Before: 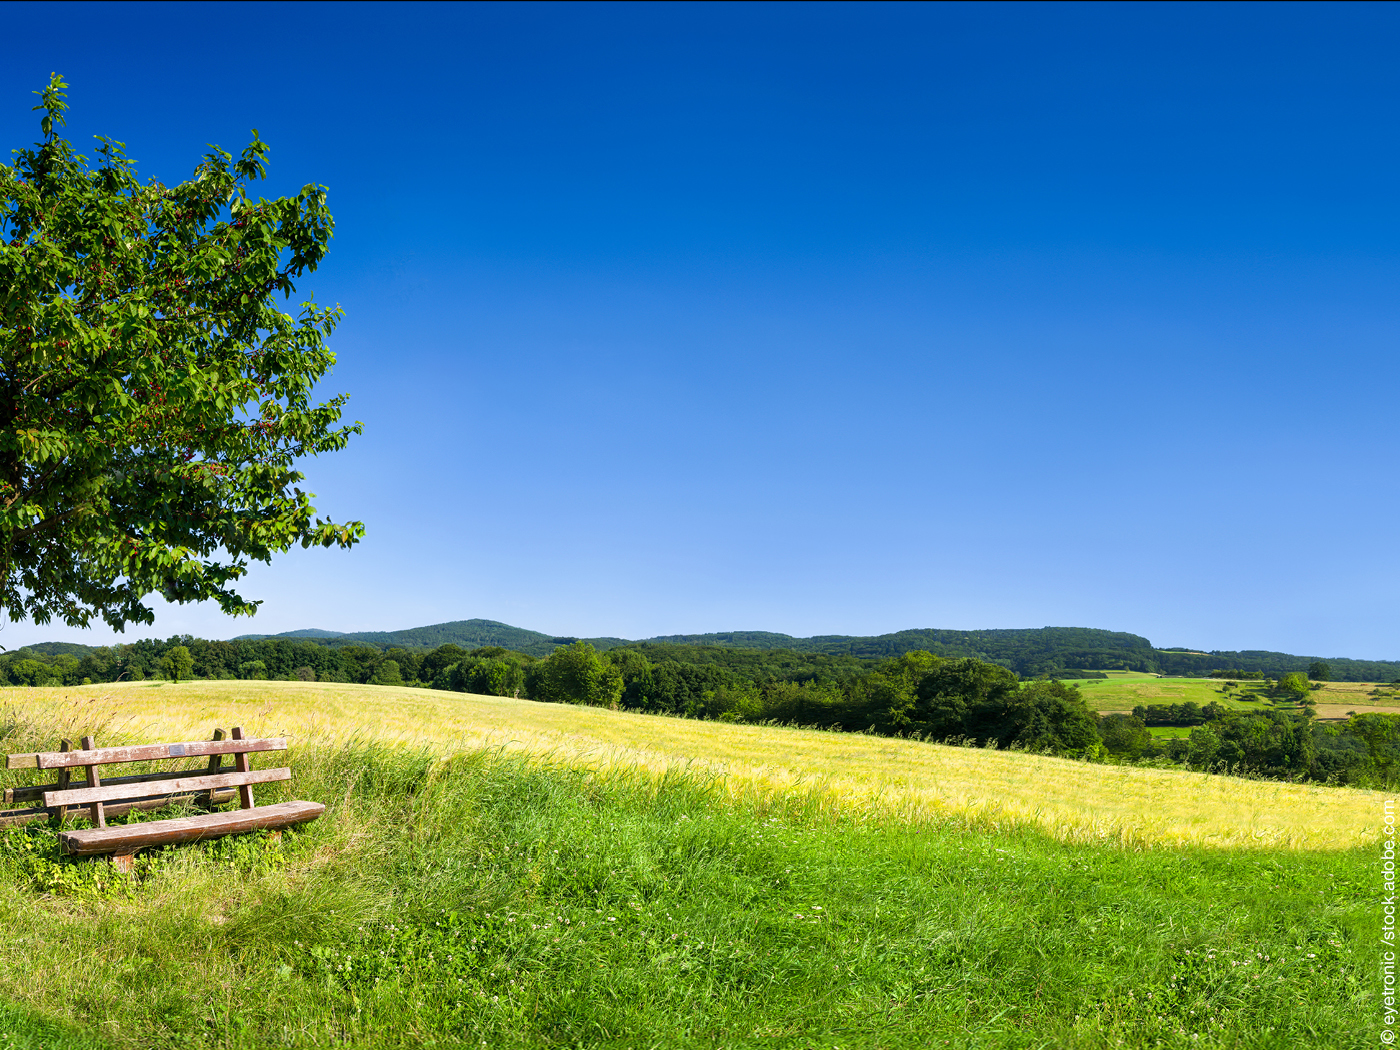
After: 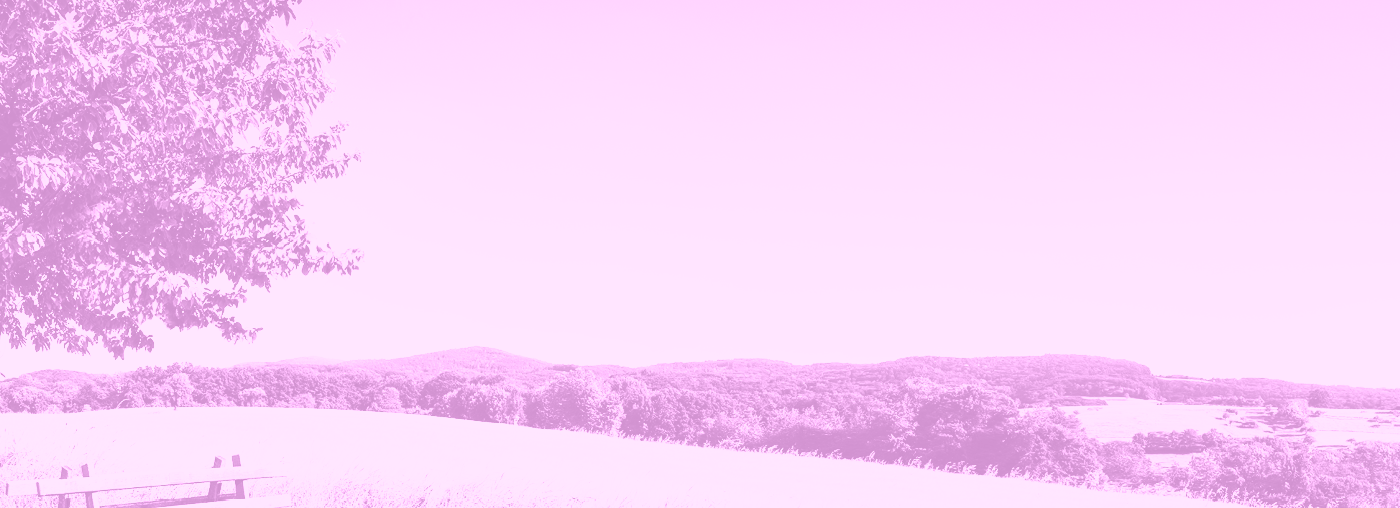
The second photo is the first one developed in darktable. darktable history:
base curve: curves: ch0 [(0, 0) (0.026, 0.03) (0.109, 0.232) (0.351, 0.748) (0.669, 0.968) (1, 1)], preserve colors none
exposure: compensate highlight preservation false
colorize: hue 331.2°, saturation 75%, source mix 30.28%, lightness 70.52%, version 1
tone equalizer: -8 EV -0.75 EV, -7 EV -0.7 EV, -6 EV -0.6 EV, -5 EV -0.4 EV, -3 EV 0.4 EV, -2 EV 0.6 EV, -1 EV 0.7 EV, +0 EV 0.75 EV, edges refinement/feathering 500, mask exposure compensation -1.57 EV, preserve details no
crop and rotate: top 26.056%, bottom 25.543%
